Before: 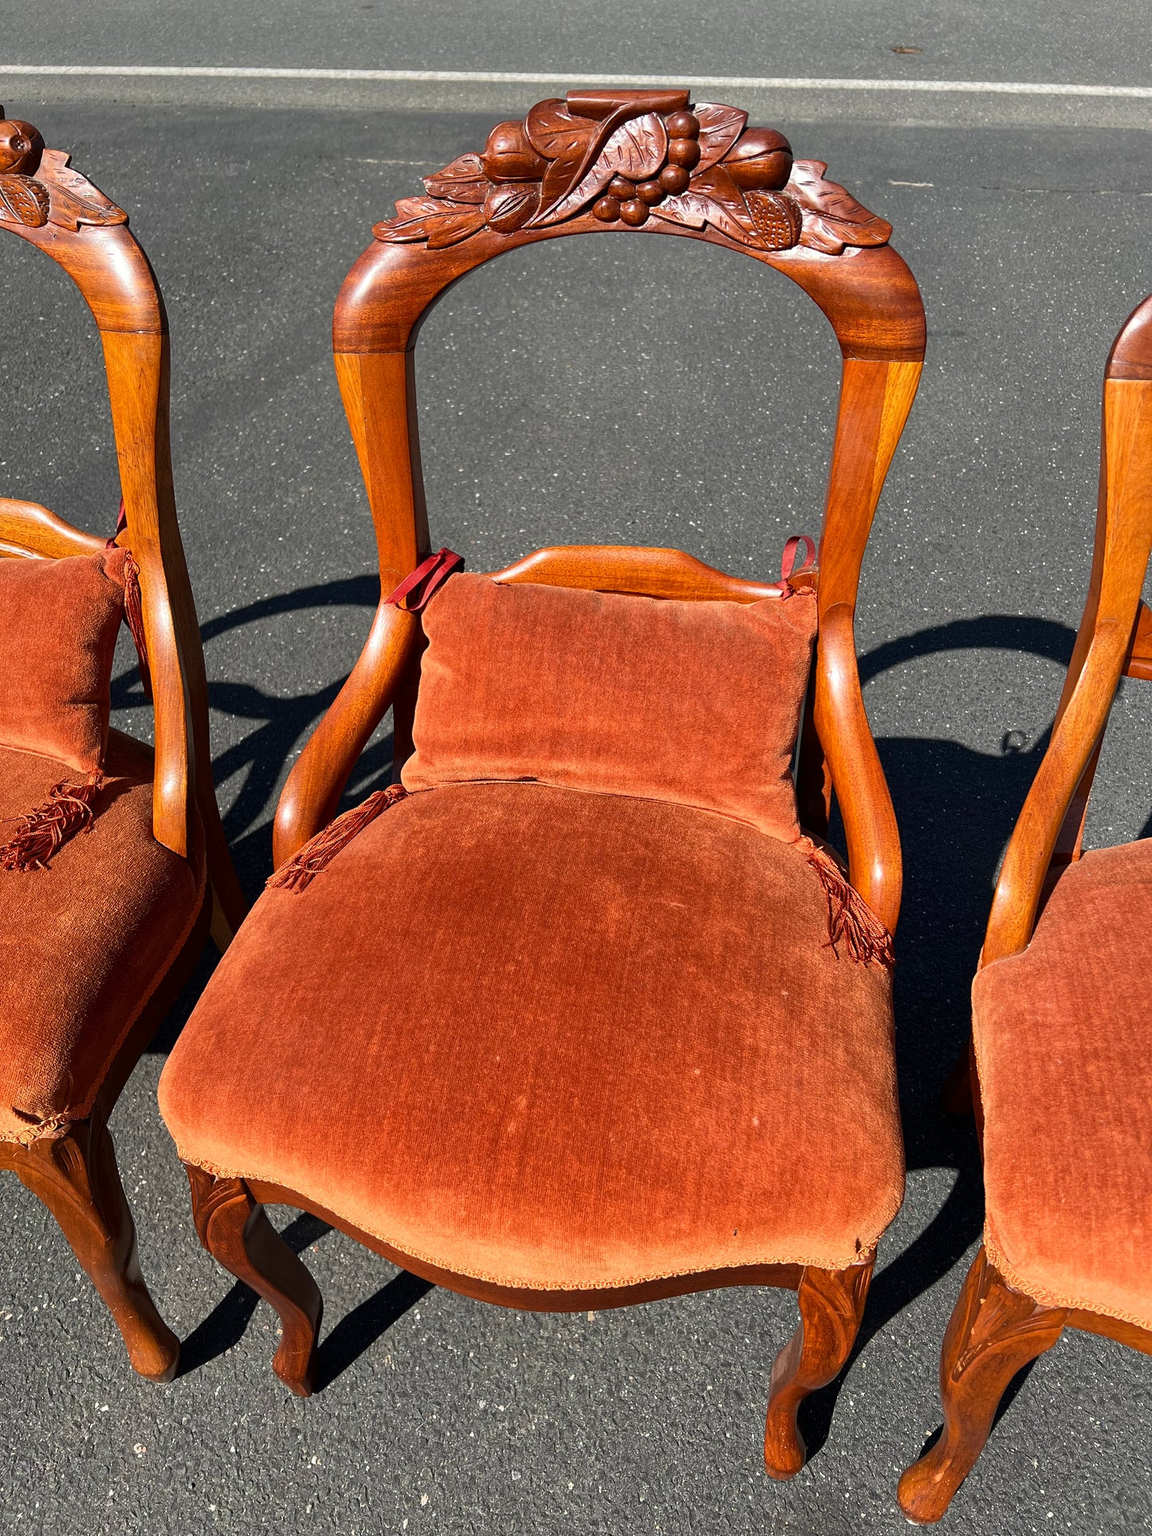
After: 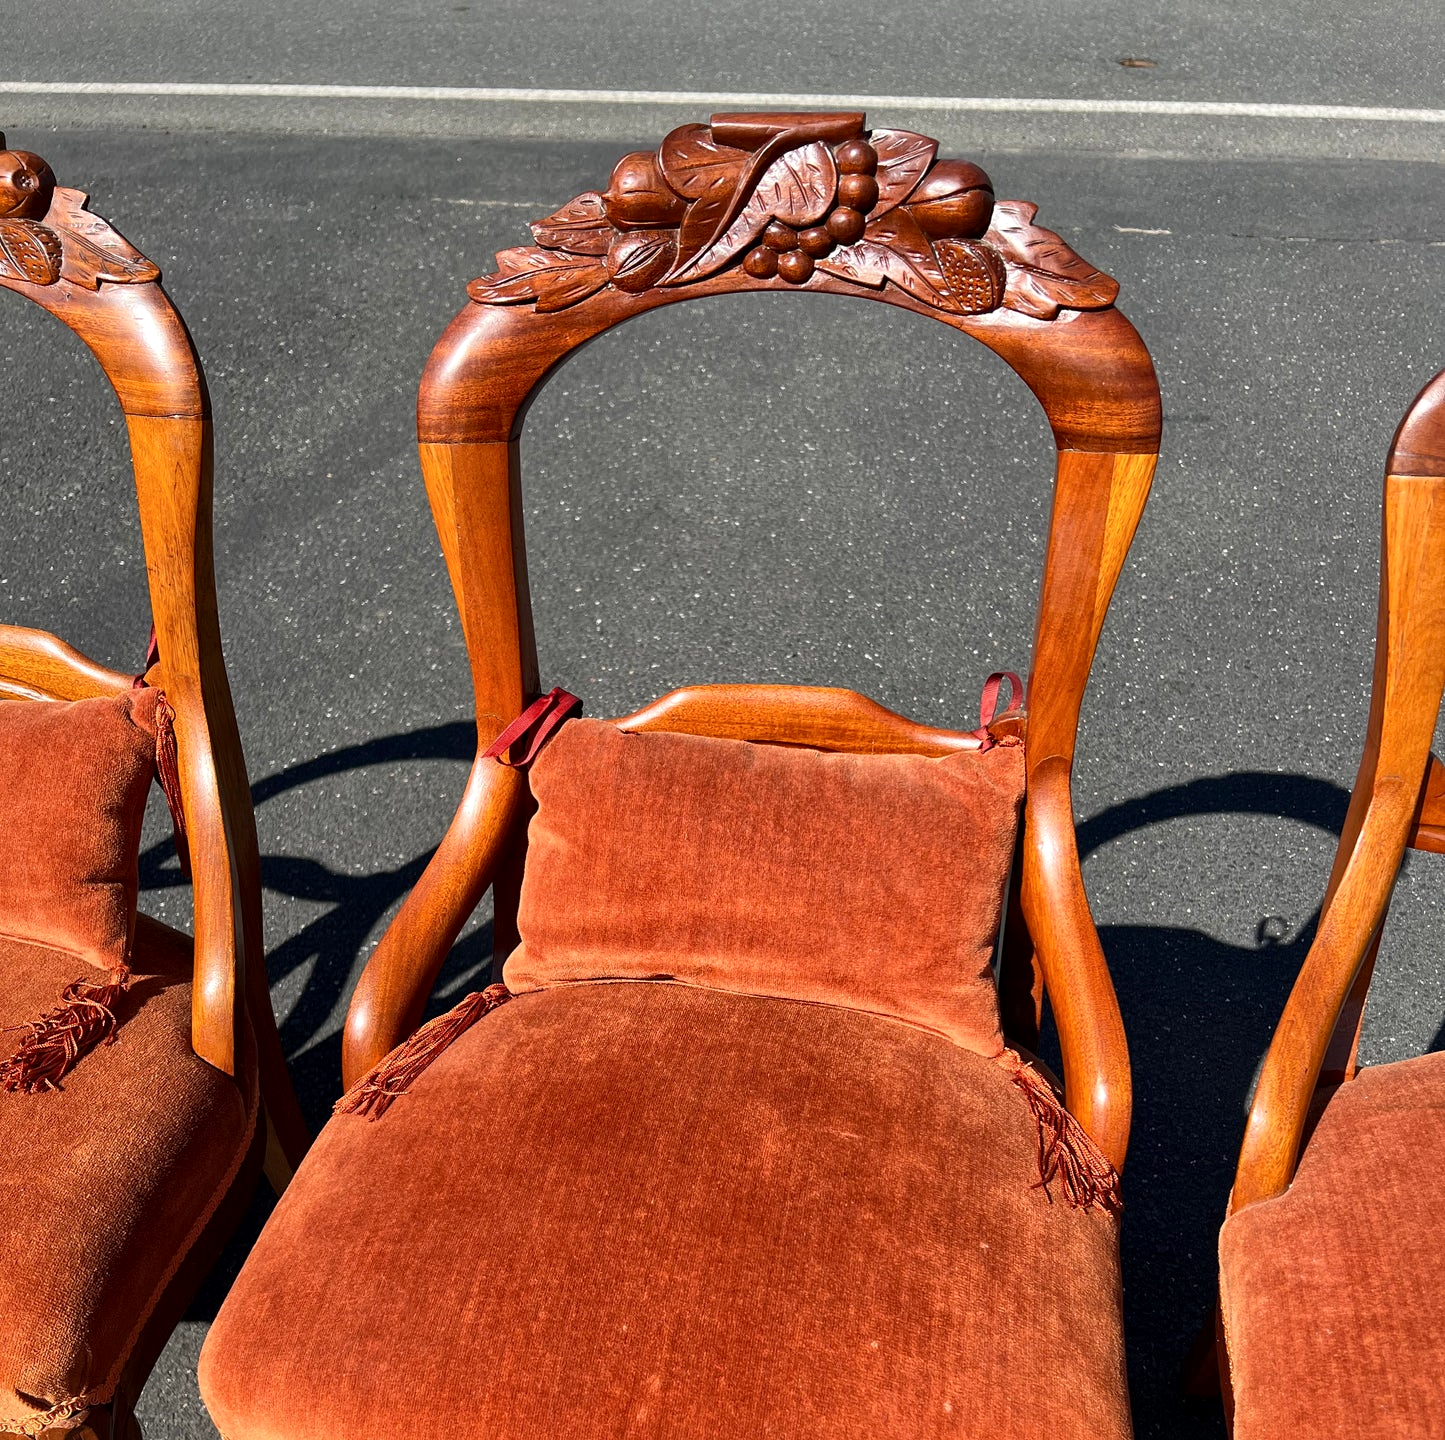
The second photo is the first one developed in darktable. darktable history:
local contrast: mode bilateral grid, contrast 20, coarseness 51, detail 132%, midtone range 0.2
crop: bottom 24.96%
